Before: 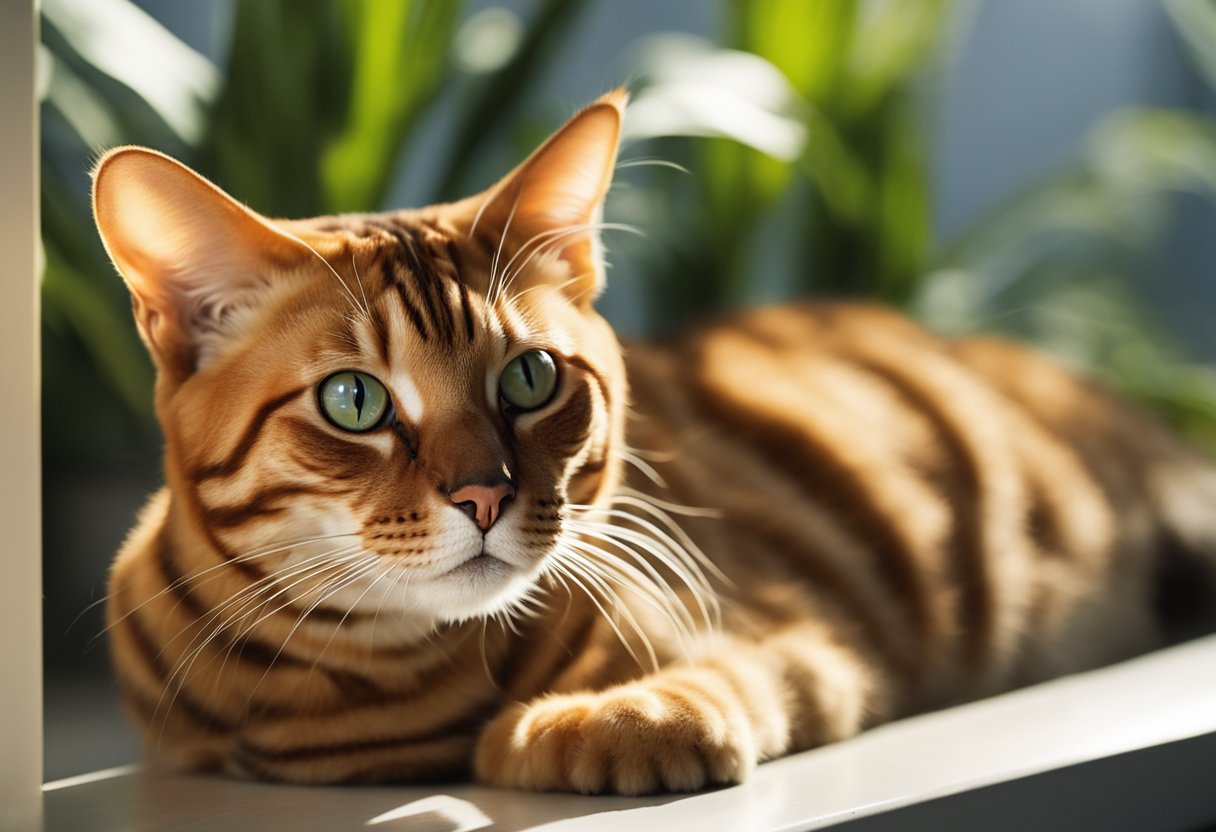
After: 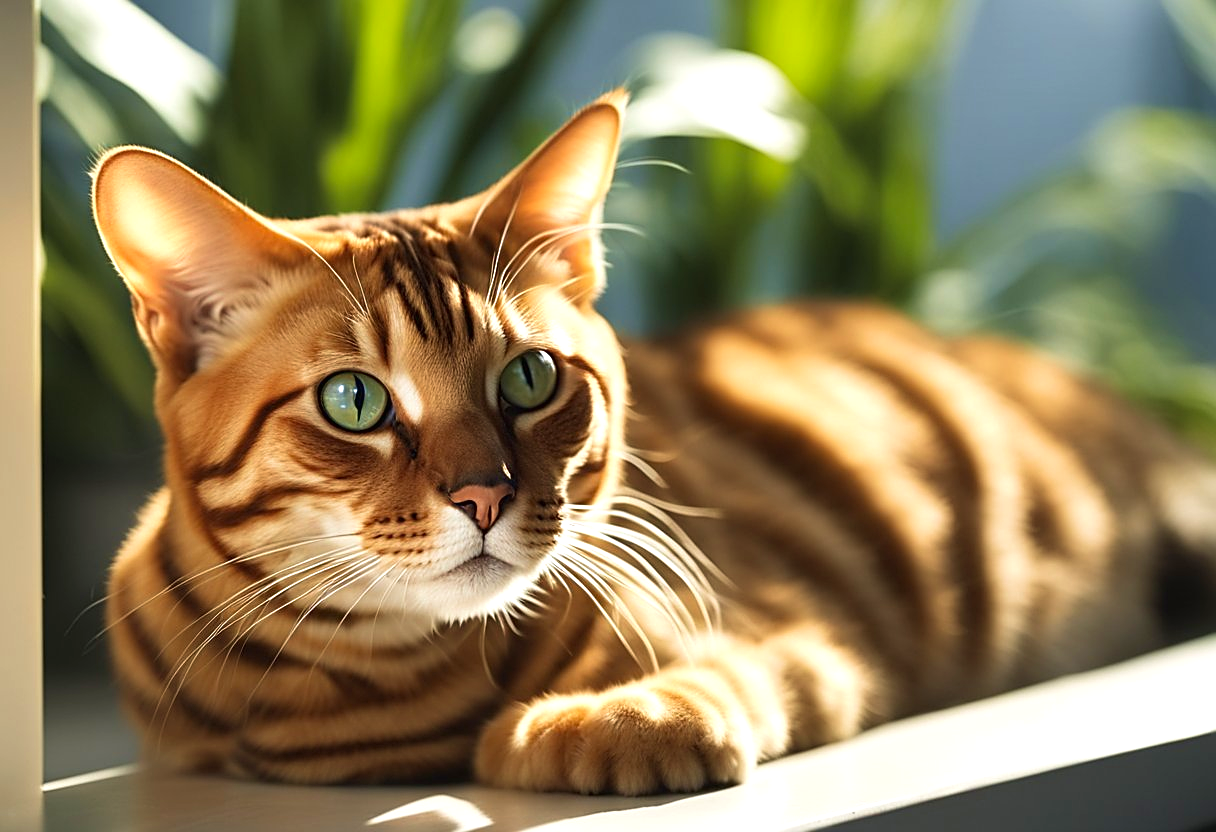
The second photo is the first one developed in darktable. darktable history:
velvia: on, module defaults
contrast brightness saturation: contrast -0.015, brightness -0.007, saturation 0.039
sharpen: on, module defaults
exposure: exposure 0.406 EV, compensate exposure bias true, compensate highlight preservation false
